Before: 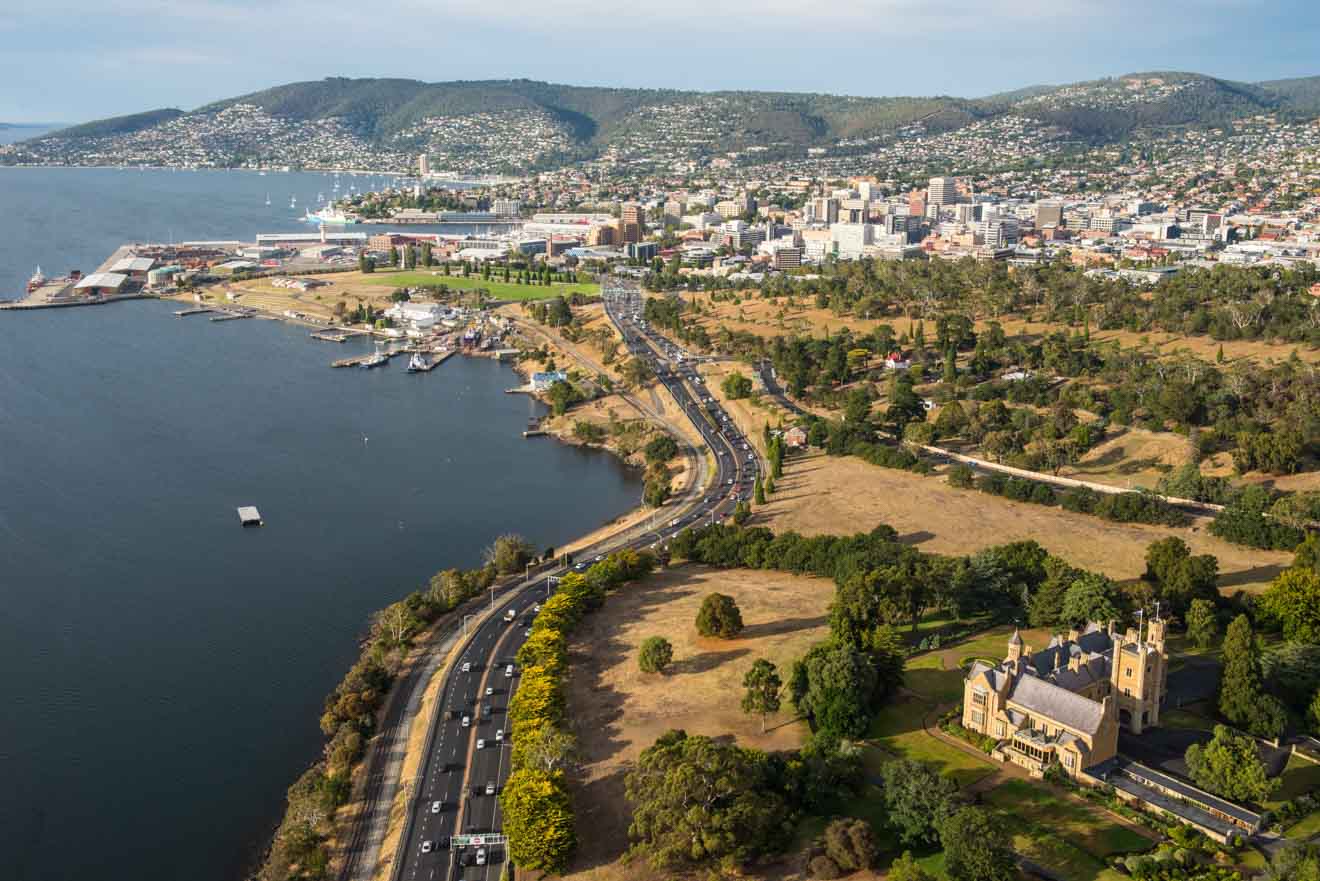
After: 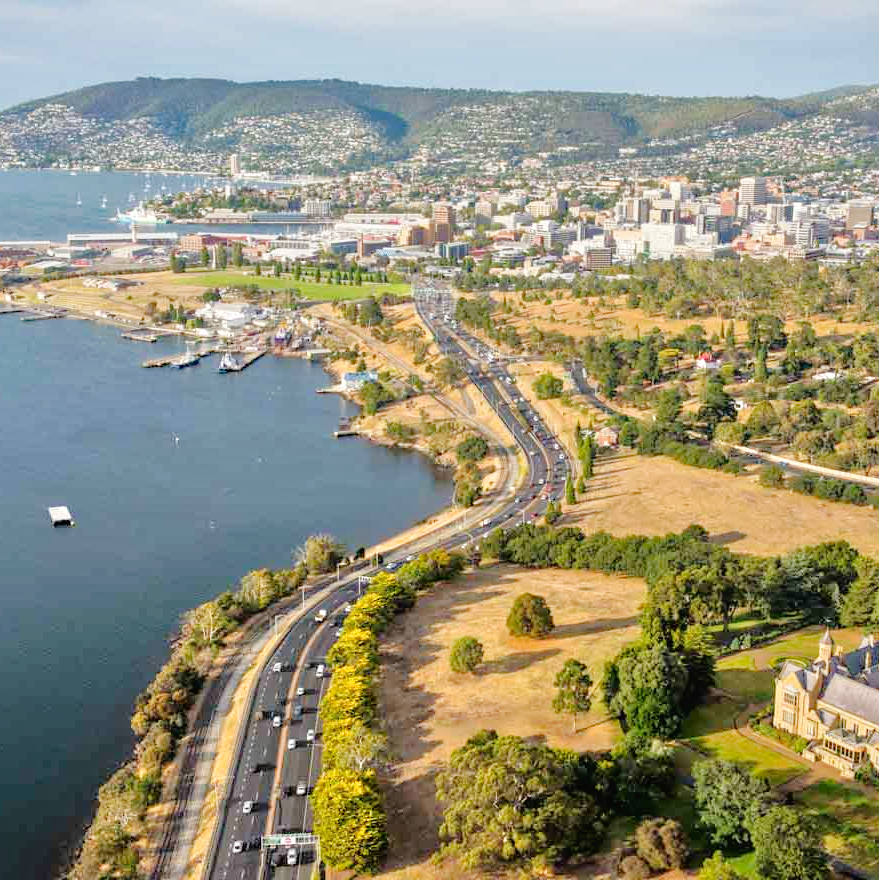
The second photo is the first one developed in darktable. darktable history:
tone curve: curves: ch0 [(0, 0) (0.003, 0.019) (0.011, 0.022) (0.025, 0.025) (0.044, 0.04) (0.069, 0.069) (0.1, 0.108) (0.136, 0.152) (0.177, 0.199) (0.224, 0.26) (0.277, 0.321) (0.335, 0.392) (0.399, 0.472) (0.468, 0.547) (0.543, 0.624) (0.623, 0.713) (0.709, 0.786) (0.801, 0.865) (0.898, 0.939) (1, 1)], preserve colors none
shadows and highlights: shadows -20, white point adjustment -2, highlights -35
tone equalizer: -7 EV 0.15 EV, -6 EV 0.6 EV, -5 EV 1.15 EV, -4 EV 1.33 EV, -3 EV 1.15 EV, -2 EV 0.6 EV, -1 EV 0.15 EV, mask exposure compensation -0.5 EV
crop and rotate: left 14.385%, right 18.948%
haze removal: compatibility mode true, adaptive false
